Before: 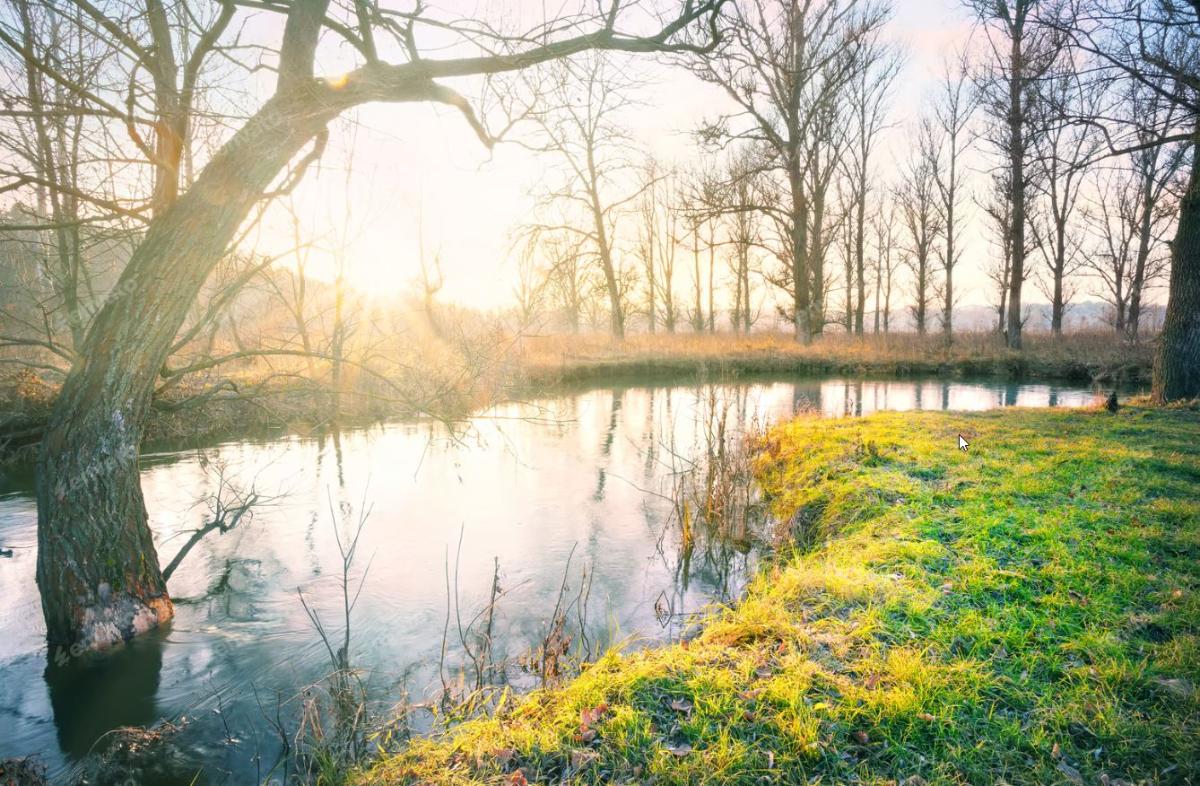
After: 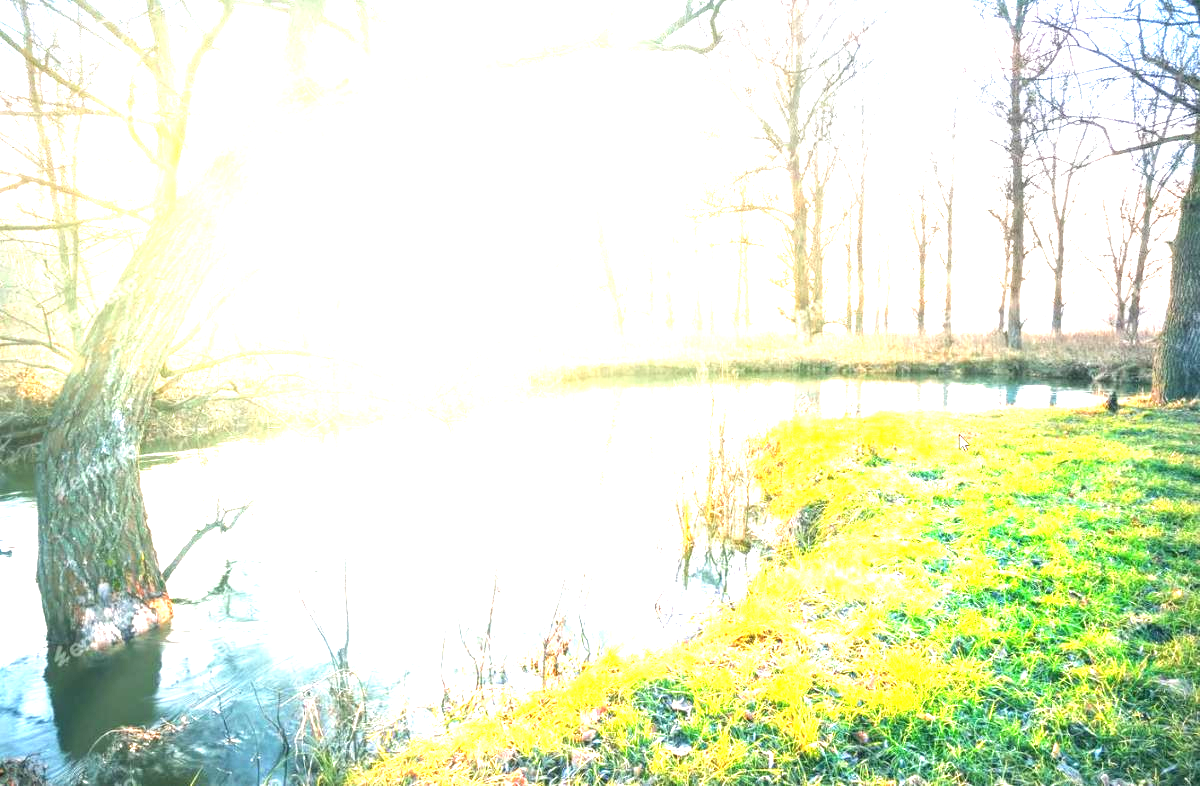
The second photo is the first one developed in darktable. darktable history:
exposure: exposure 2.003 EV, compensate highlight preservation false
local contrast: detail 110%
